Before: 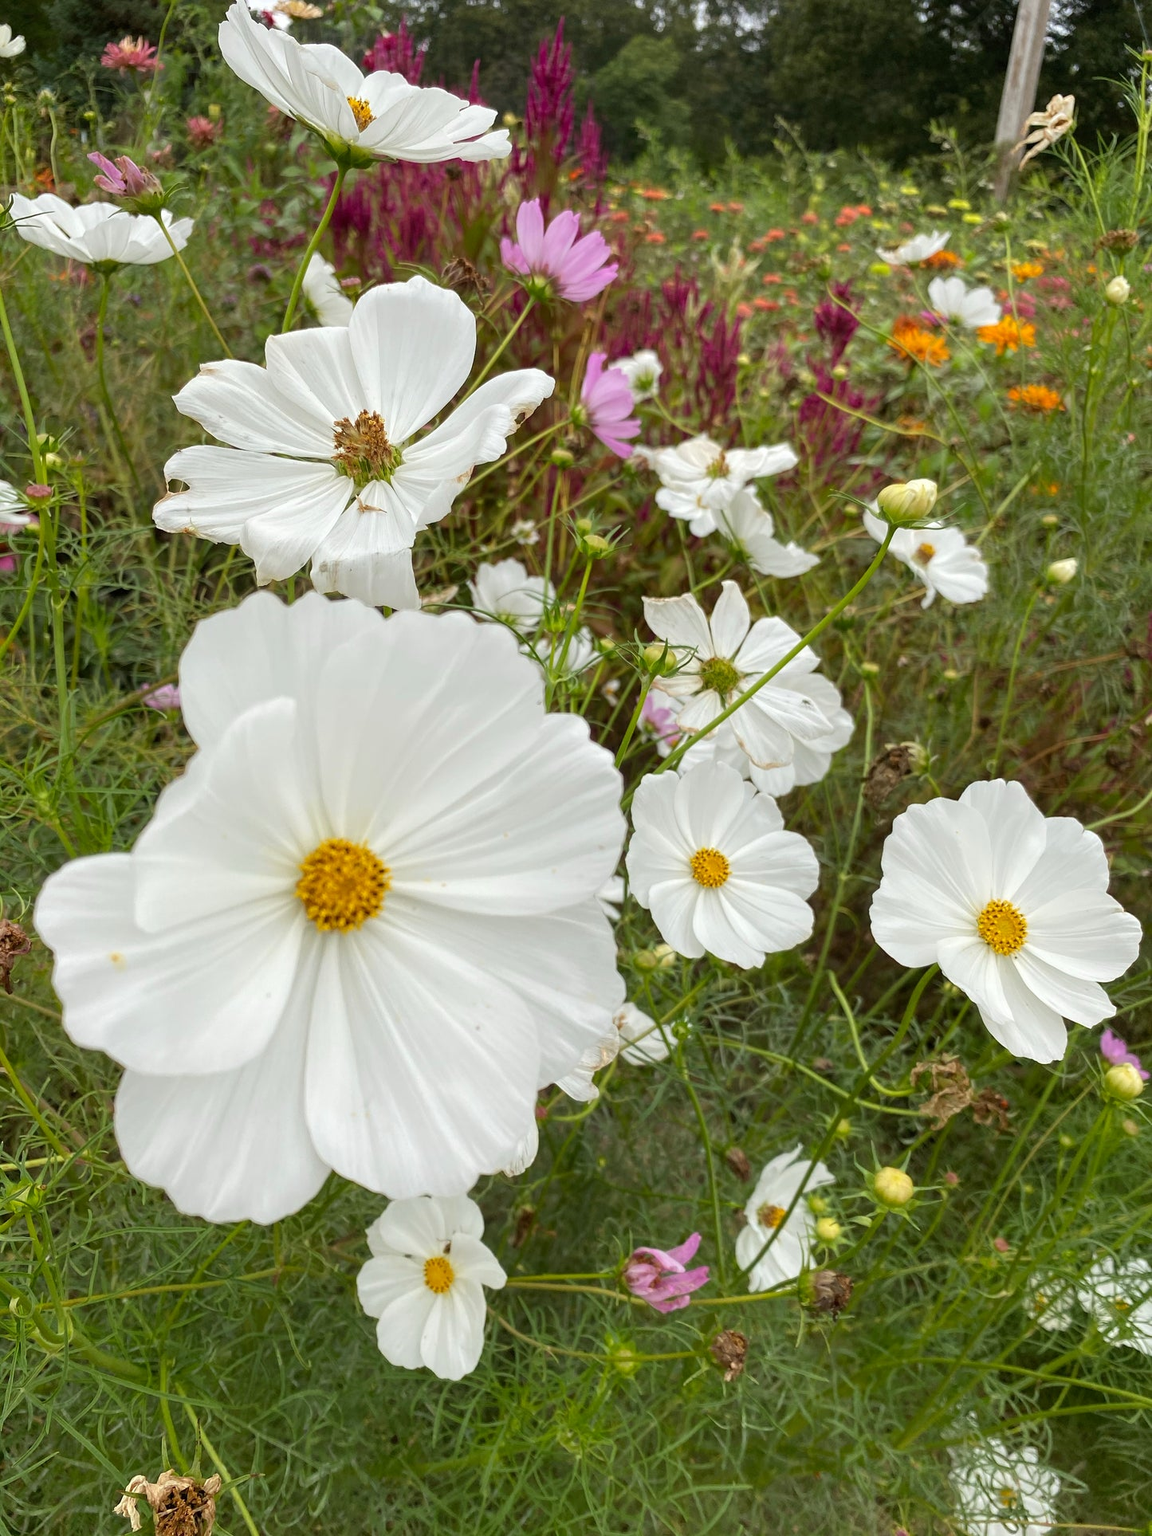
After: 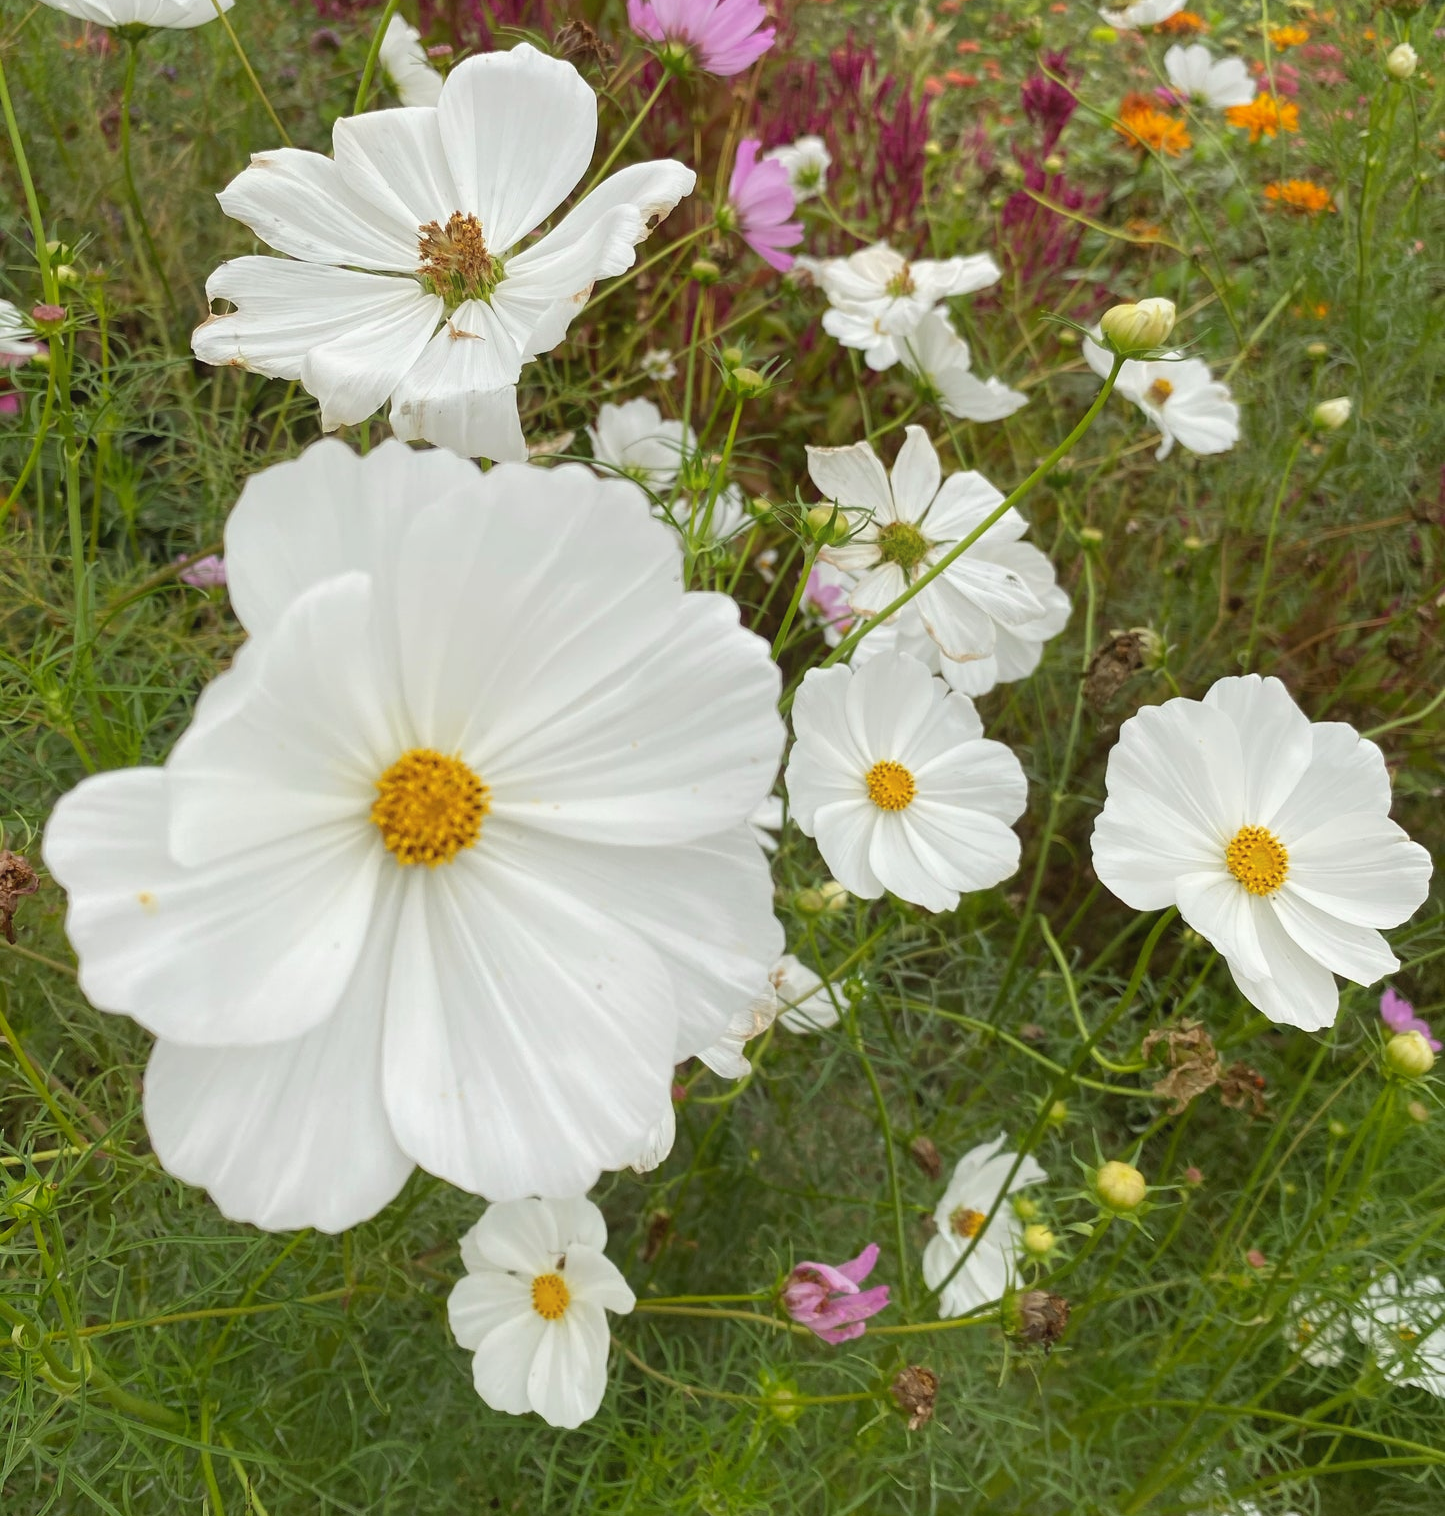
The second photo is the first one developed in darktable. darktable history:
contrast equalizer: octaves 7, y [[0.6 ×6], [0.55 ×6], [0 ×6], [0 ×6], [0 ×6]], mix -0.3
crop and rotate: top 15.774%, bottom 5.506%
